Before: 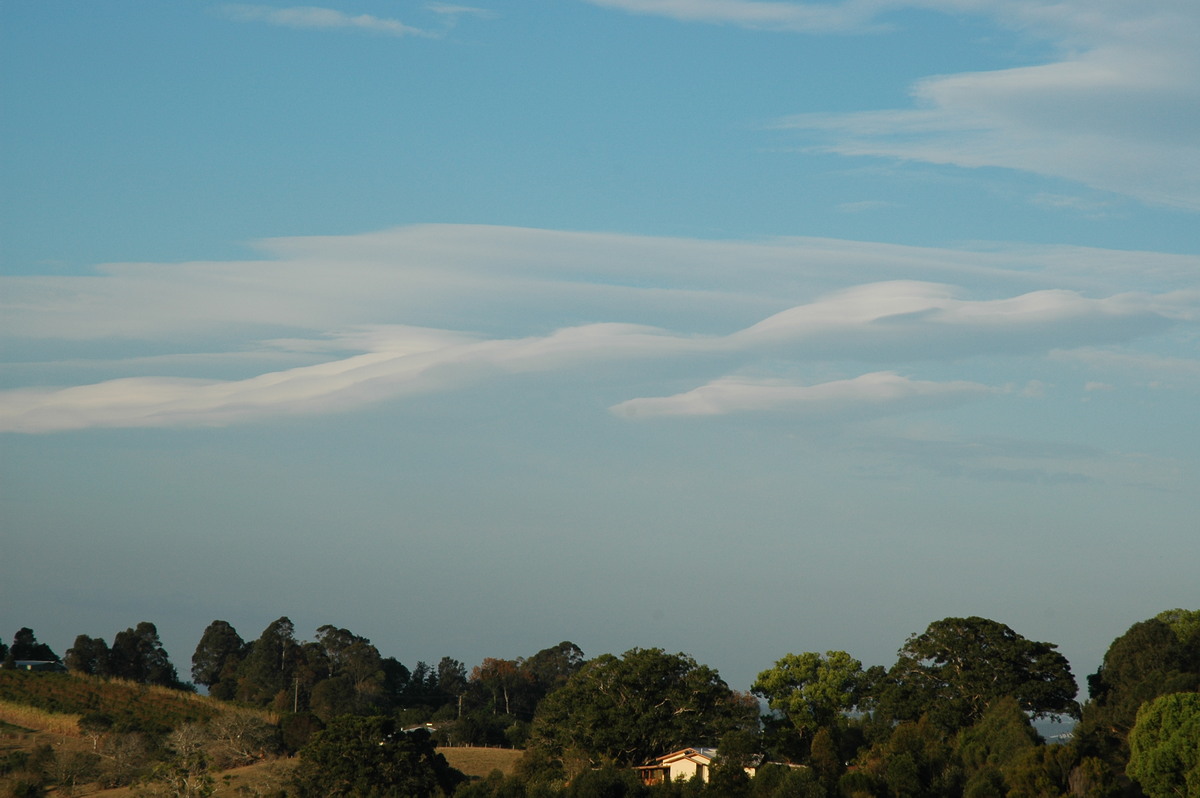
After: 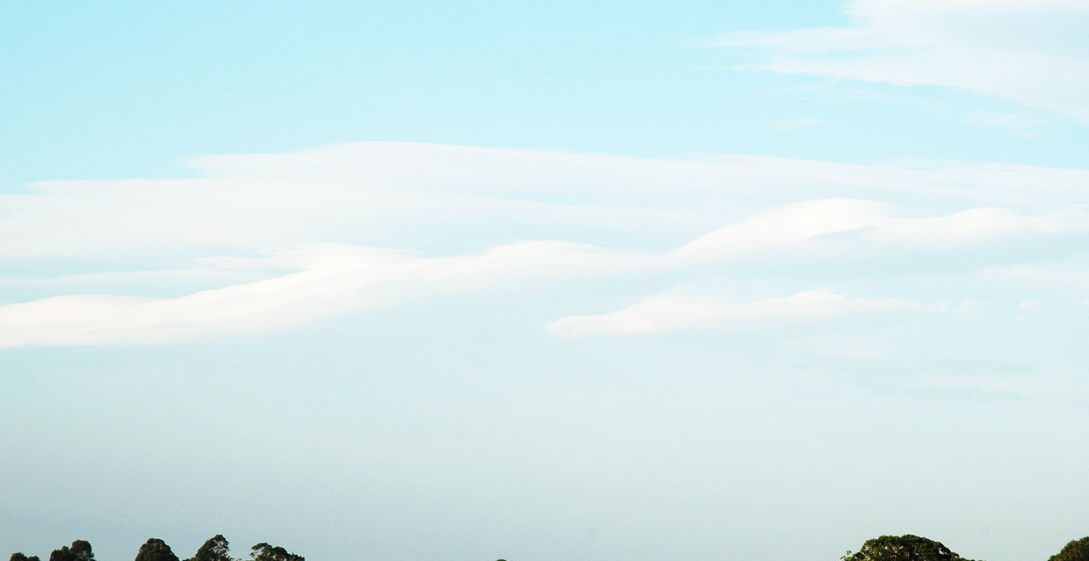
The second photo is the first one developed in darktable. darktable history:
base curve: curves: ch0 [(0, 0) (0.028, 0.03) (0.121, 0.232) (0.46, 0.748) (0.859, 0.968) (1, 1)], preserve colors none
tone equalizer: -8 EV -0.757 EV, -7 EV -0.669 EV, -6 EV -0.592 EV, -5 EV -0.41 EV, -3 EV 0.403 EV, -2 EV 0.6 EV, -1 EV 0.696 EV, +0 EV 0.758 EV
crop: left 5.492%, top 10.306%, right 3.705%, bottom 19.337%
